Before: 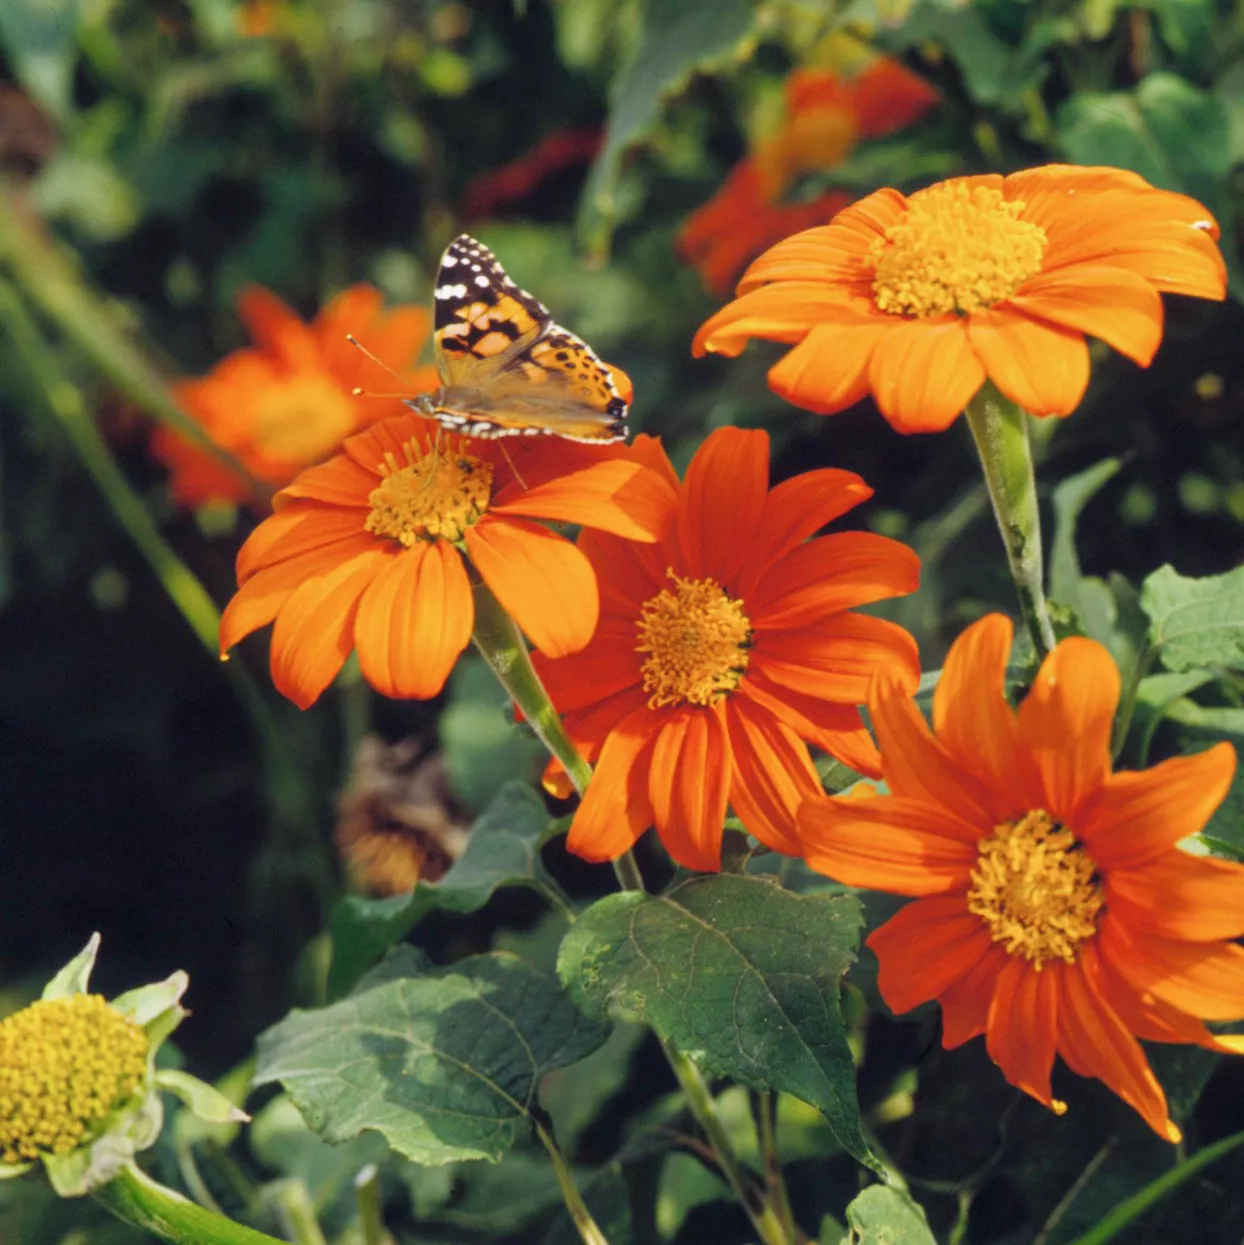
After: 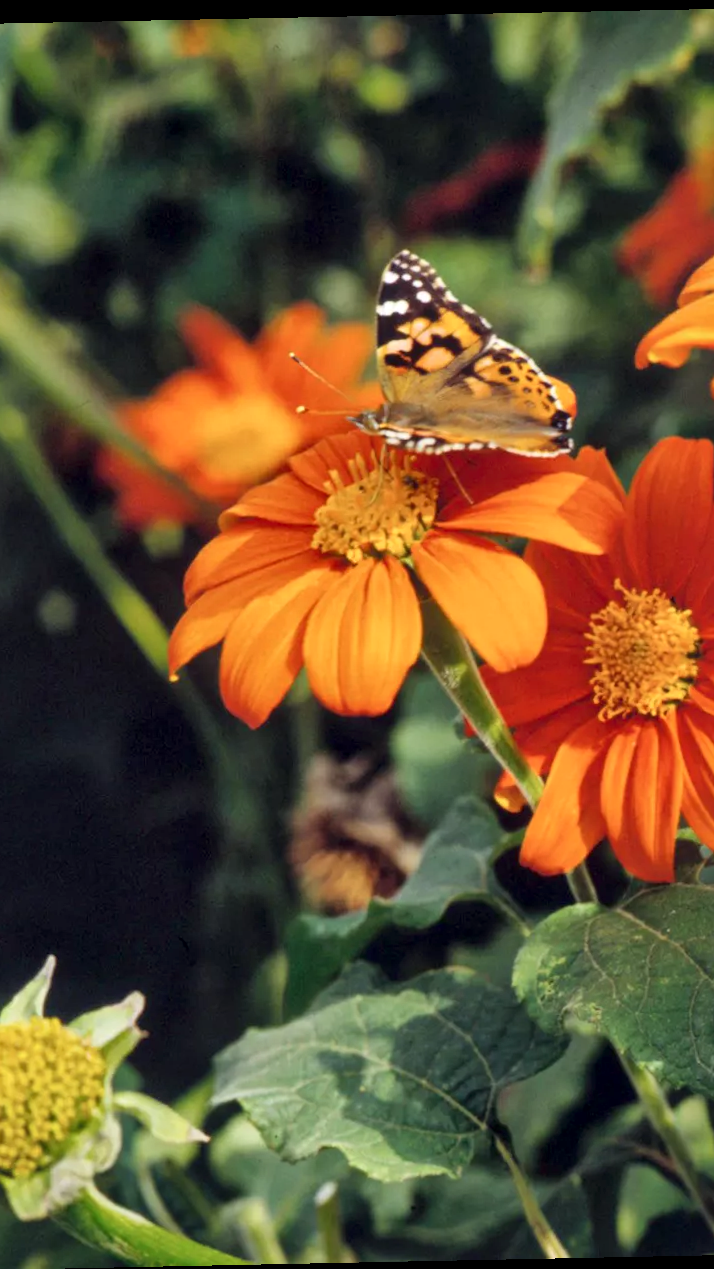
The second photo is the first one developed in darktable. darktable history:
rotate and perspective: rotation -1.17°, automatic cropping off
local contrast: mode bilateral grid, contrast 20, coarseness 50, detail 161%, midtone range 0.2
crop: left 5.114%, right 38.589%
